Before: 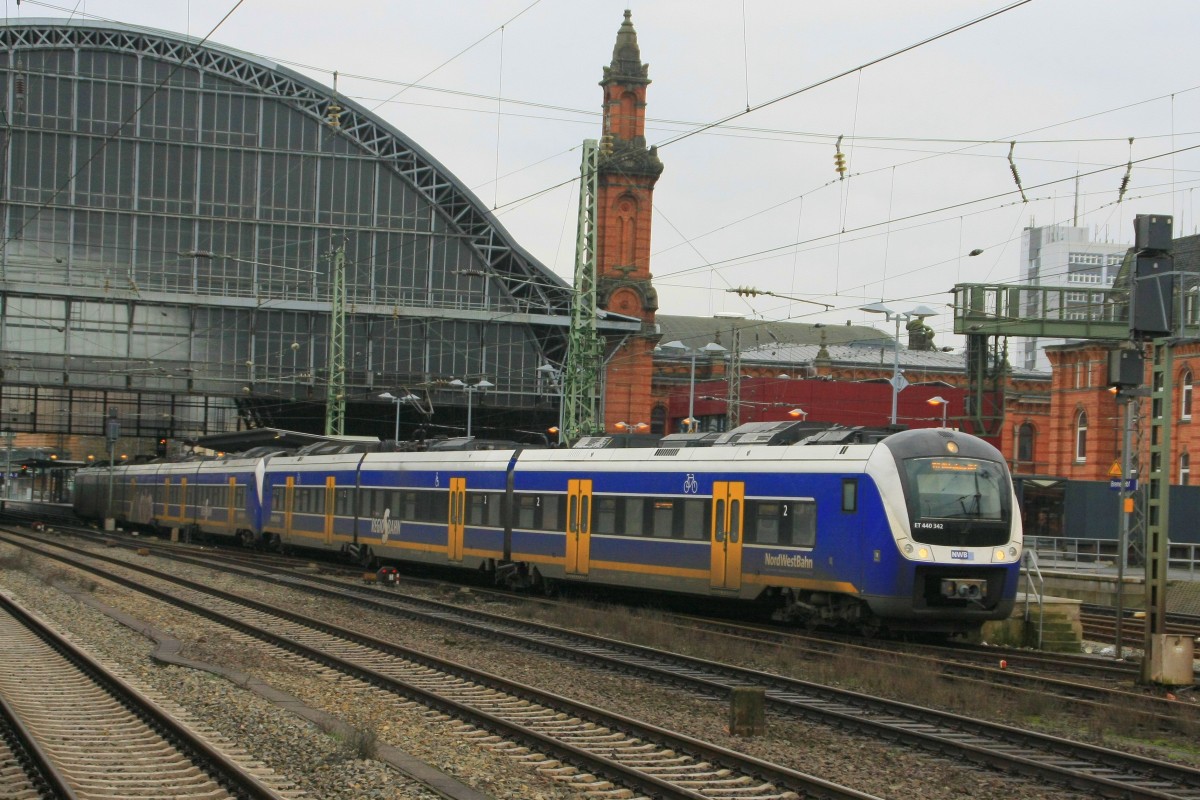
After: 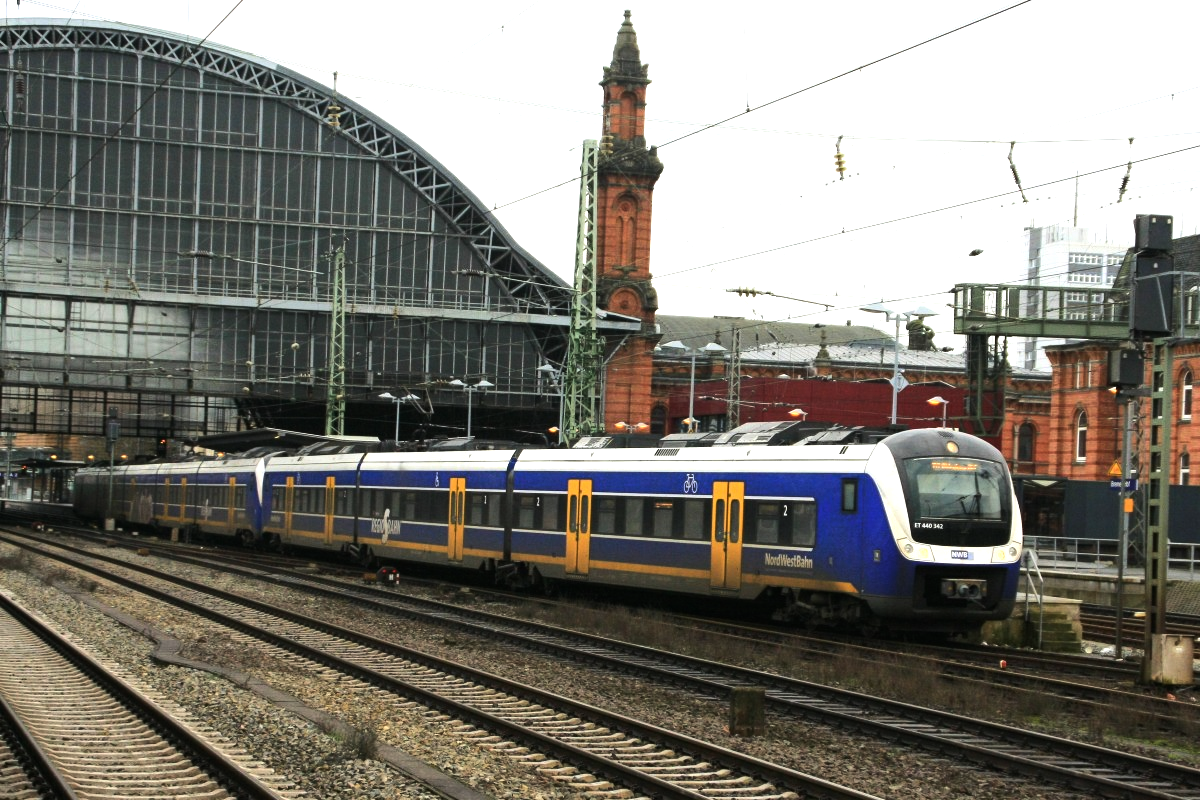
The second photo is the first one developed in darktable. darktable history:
tone equalizer: -8 EV -1.07 EV, -7 EV -1.02 EV, -6 EV -0.827 EV, -5 EV -0.571 EV, -3 EV 0.599 EV, -2 EV 0.846 EV, -1 EV 1 EV, +0 EV 1.06 EV, edges refinement/feathering 500, mask exposure compensation -1.57 EV, preserve details no
